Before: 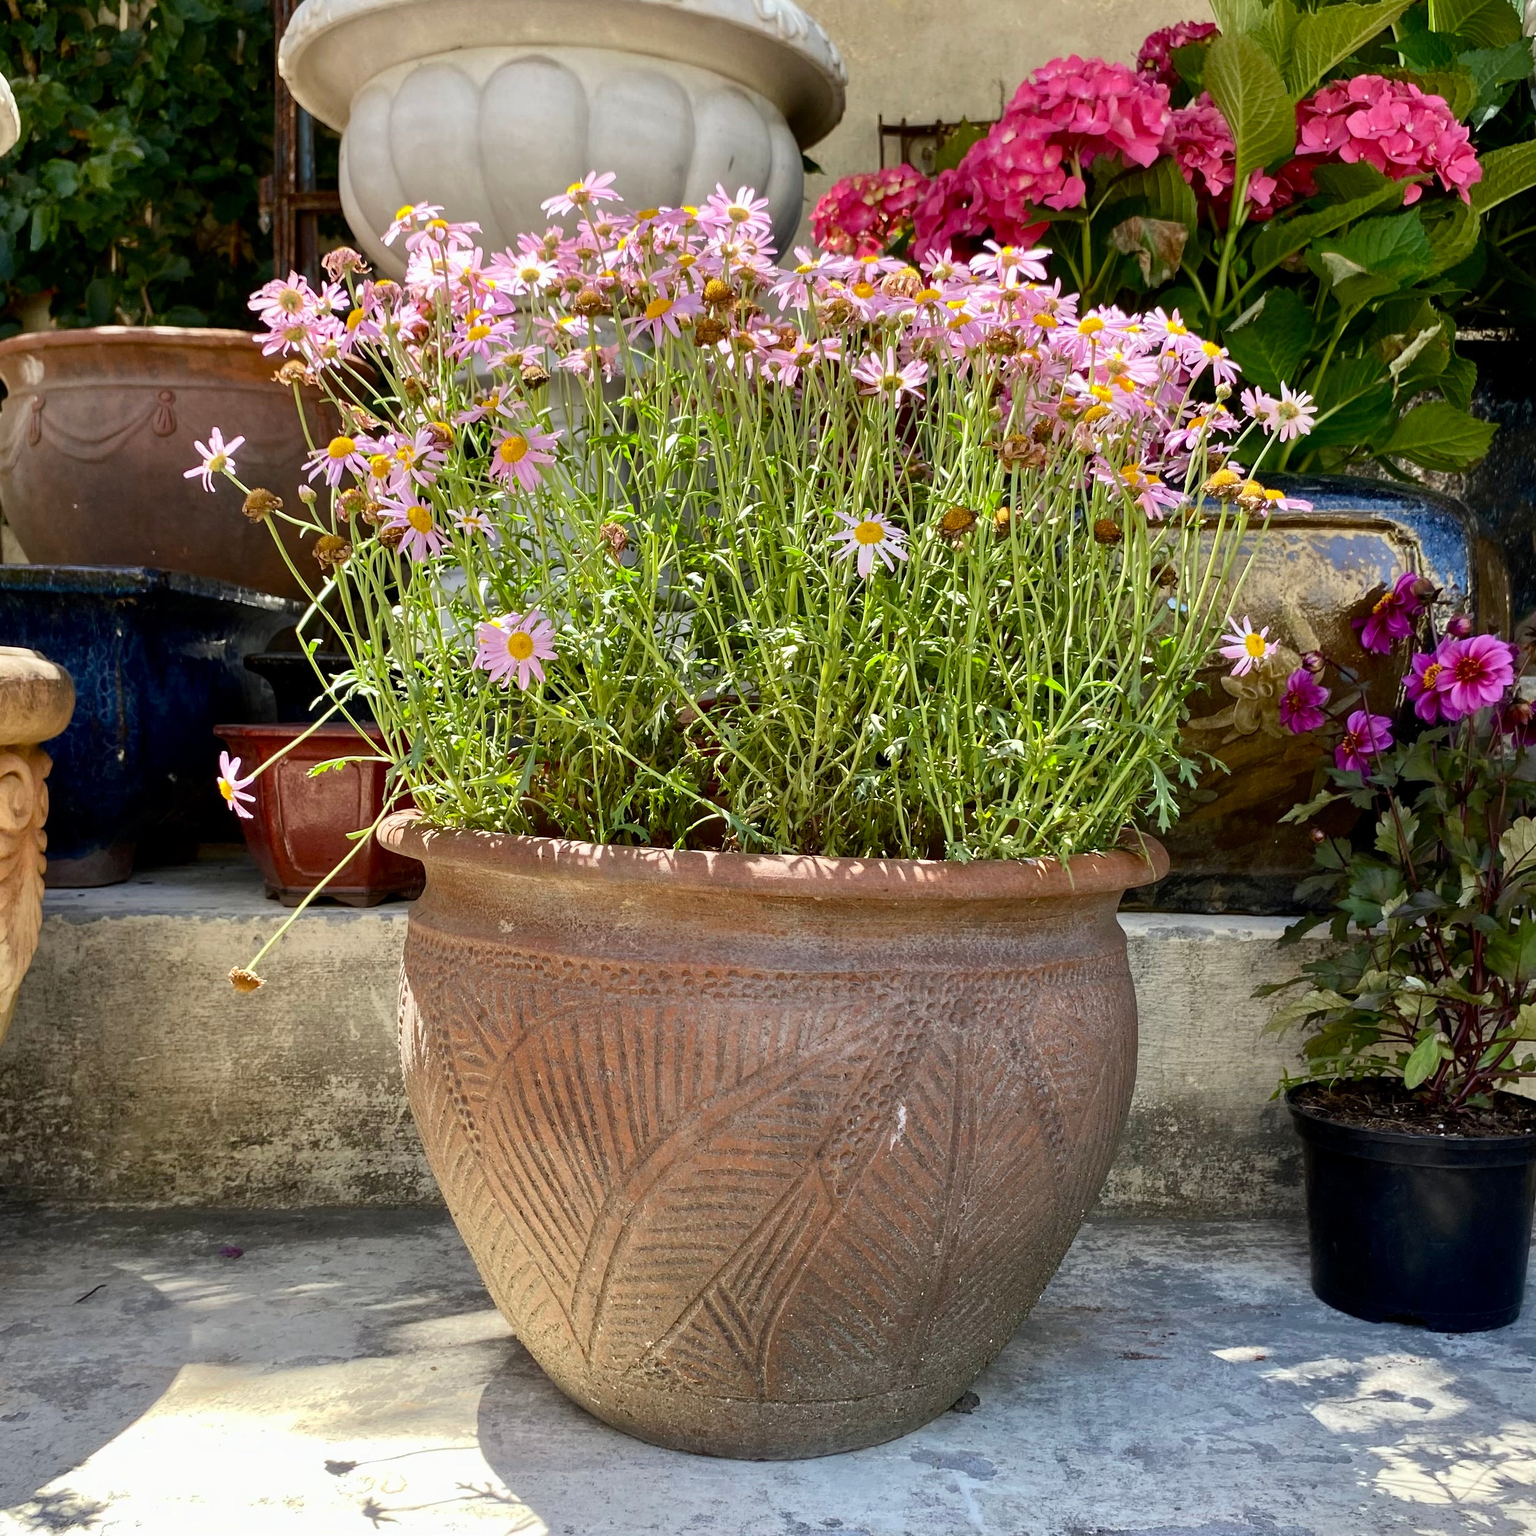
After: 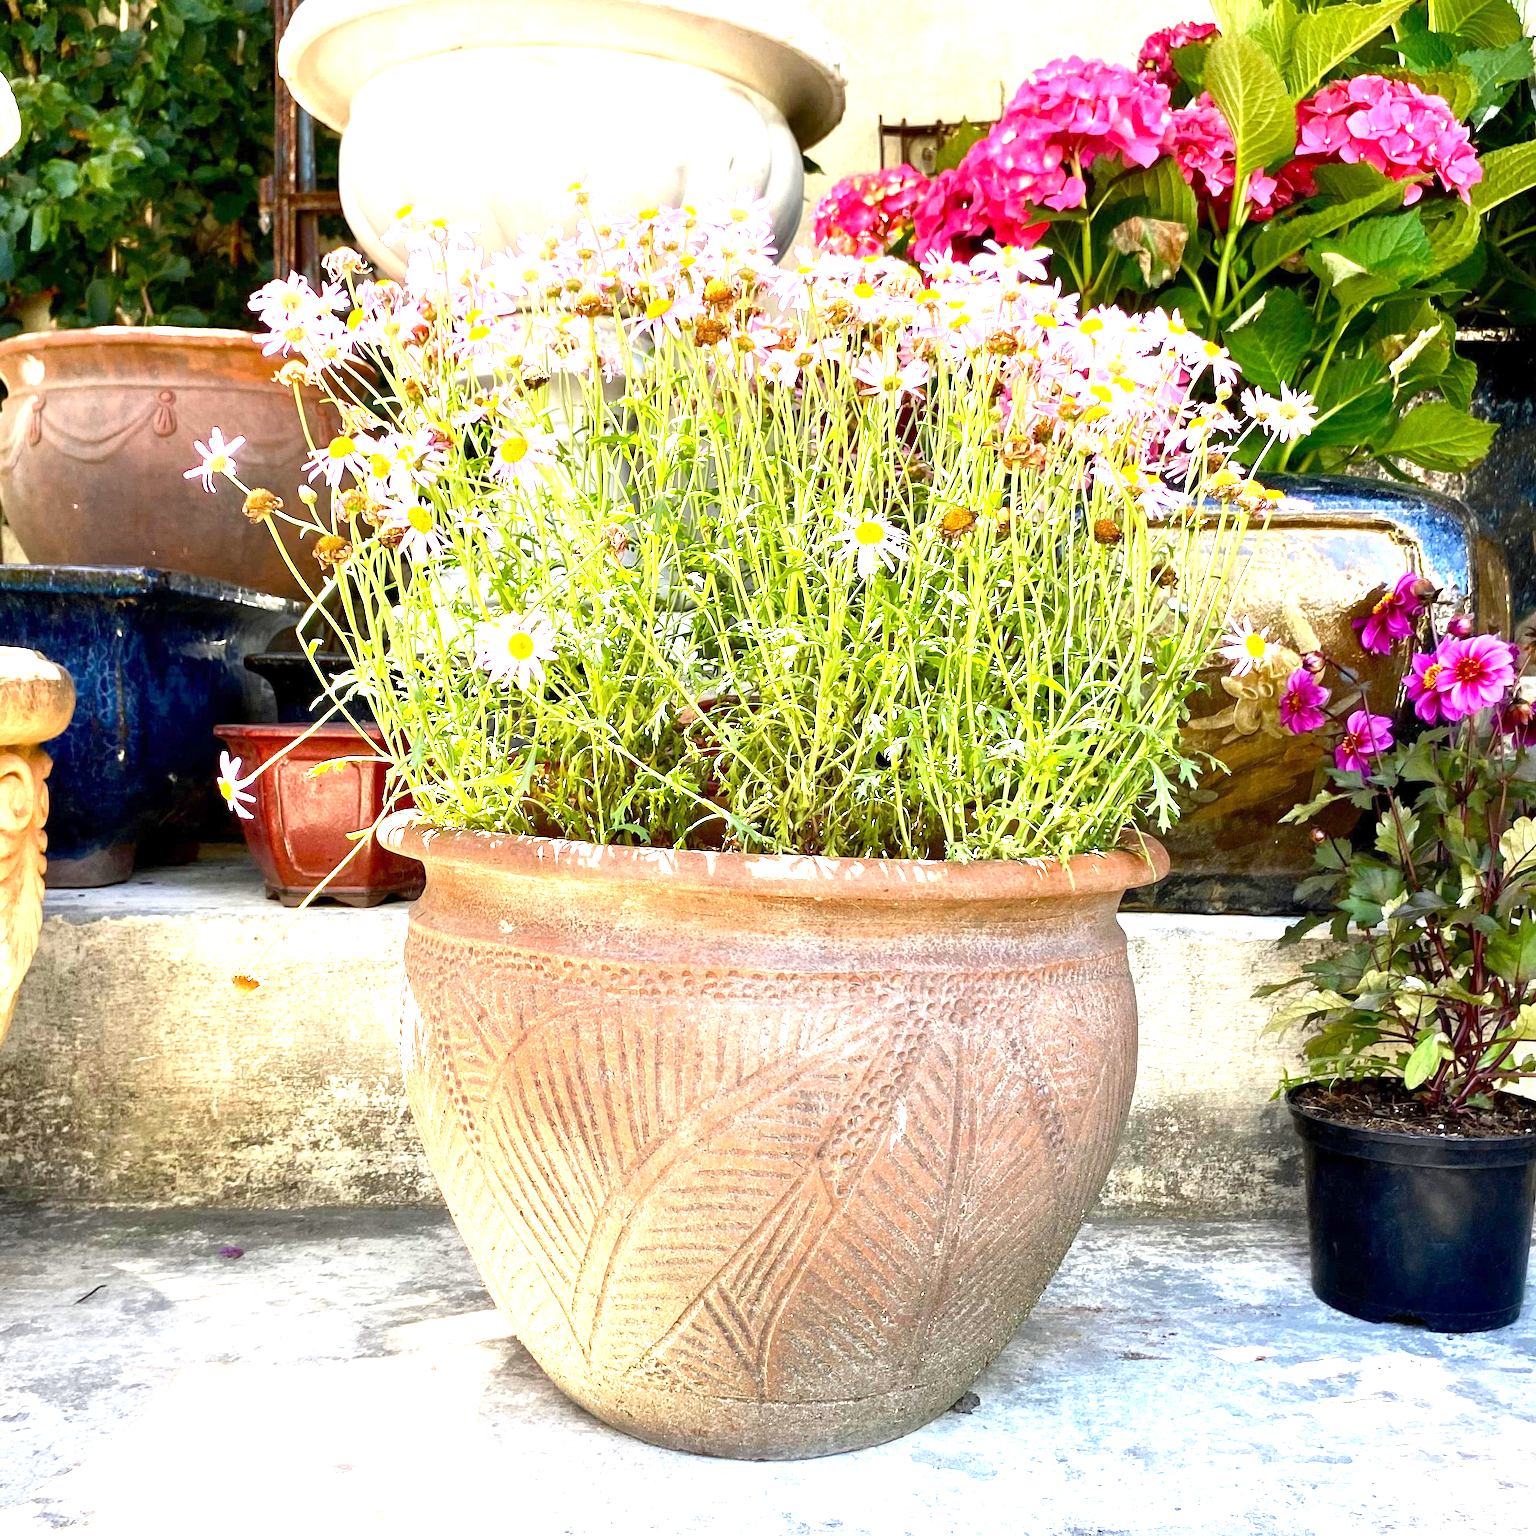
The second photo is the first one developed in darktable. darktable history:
exposure: exposure 1.988 EV, compensate highlight preservation false
